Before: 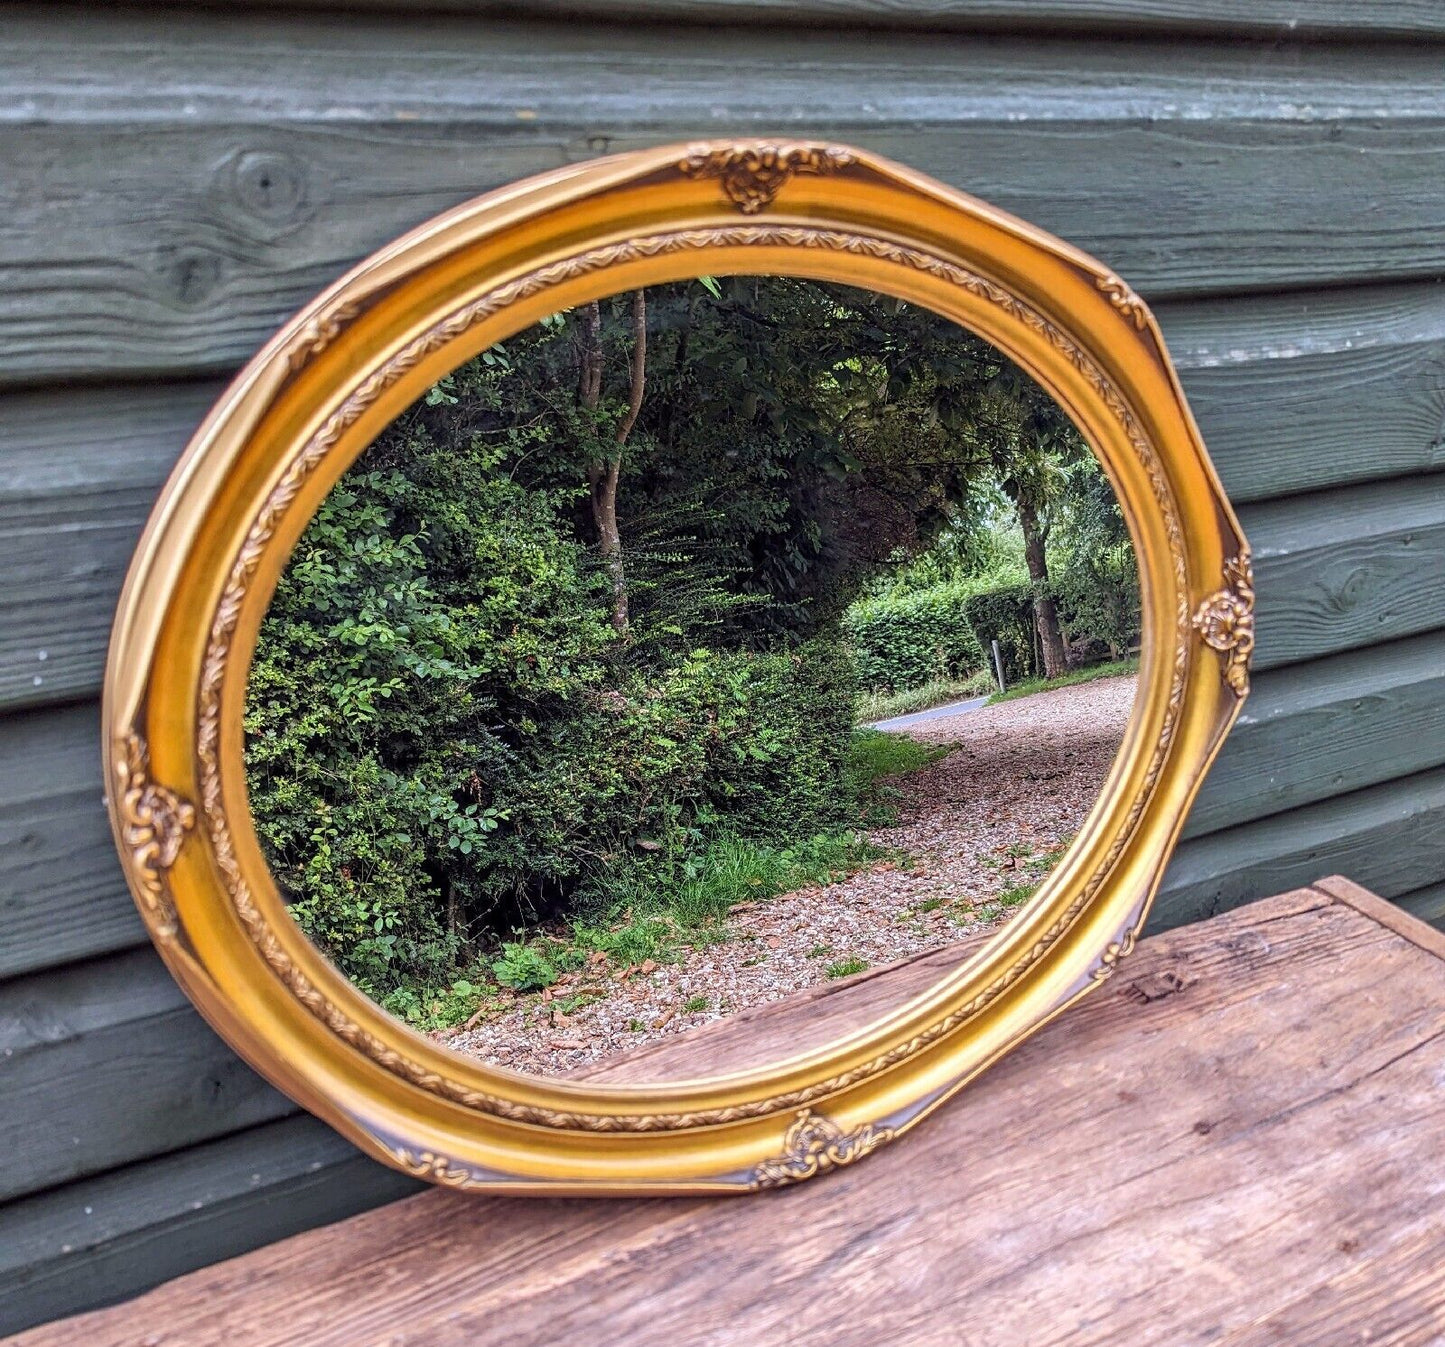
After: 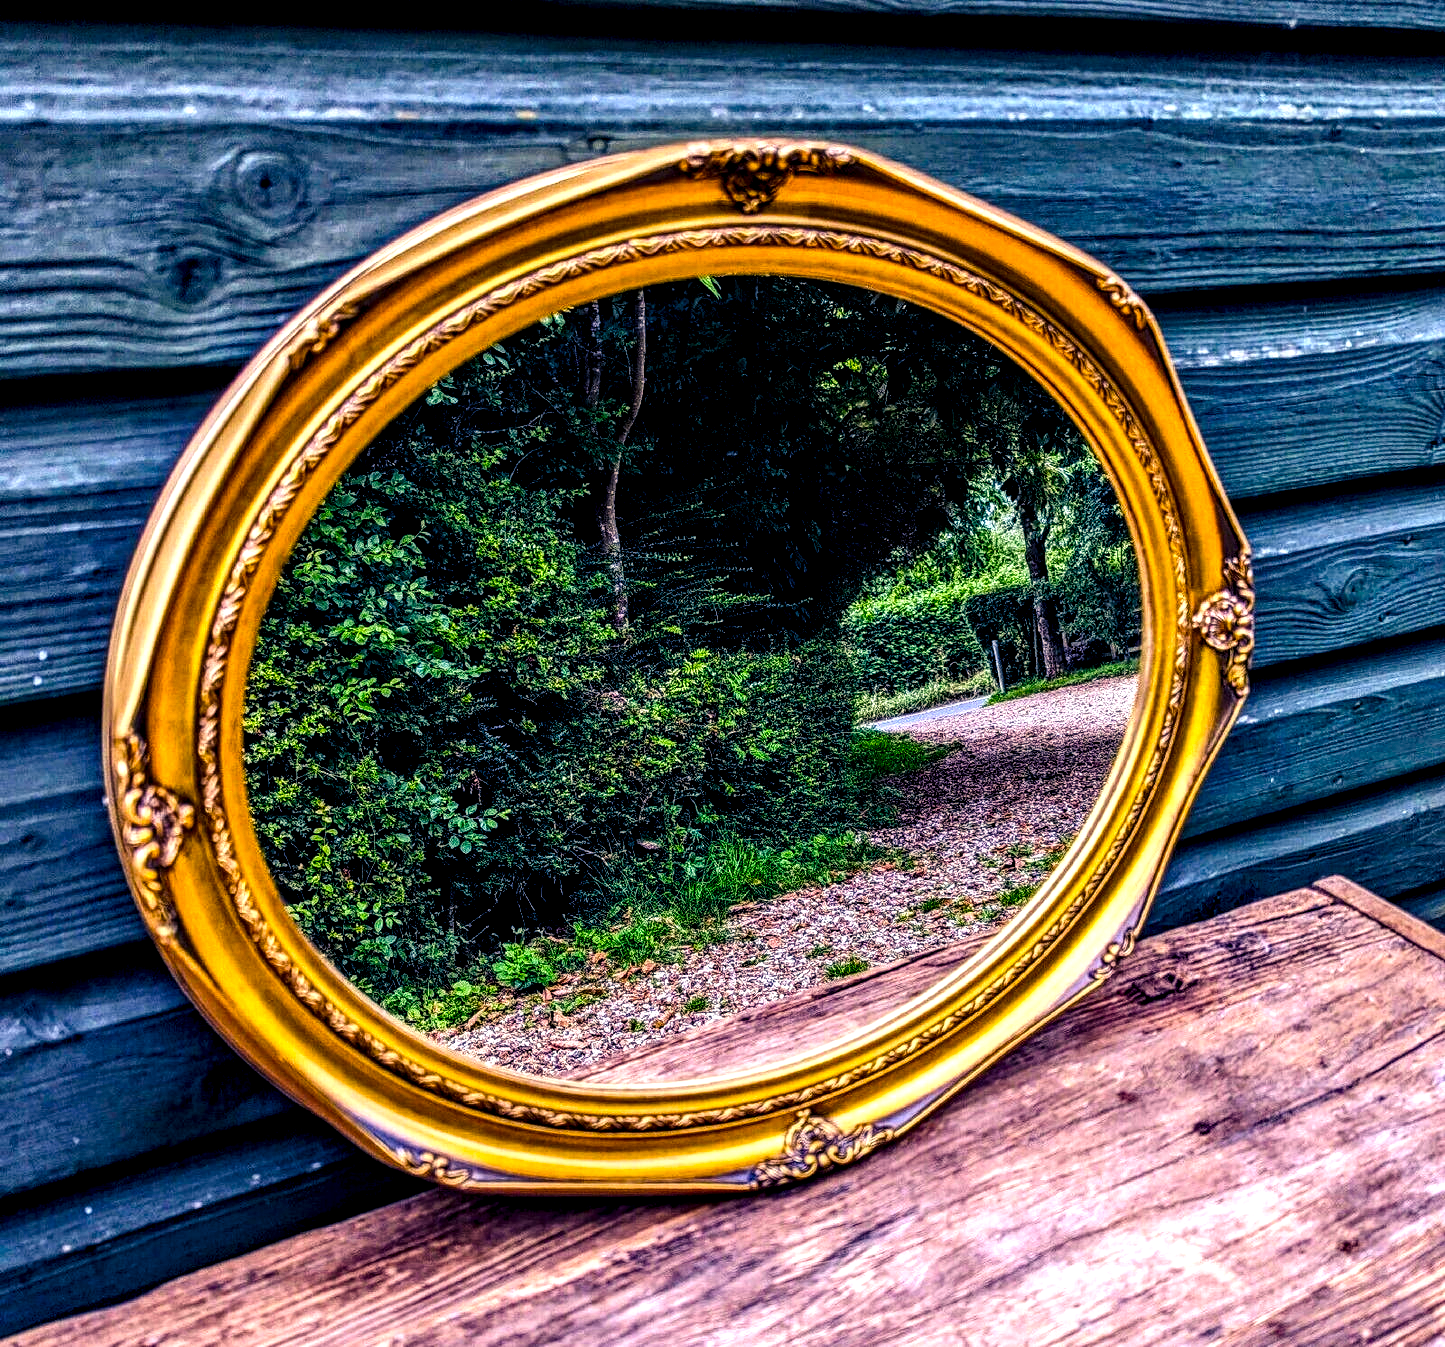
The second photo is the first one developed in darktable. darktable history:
exposure: exposure -0.06 EV, compensate highlight preservation false
contrast brightness saturation: contrast 0.207, brightness -0.101, saturation 0.205
tone equalizer: mask exposure compensation -0.487 EV
local contrast: highlights 11%, shadows 38%, detail 184%, midtone range 0.466
levels: levels [0.062, 0.494, 0.925]
color balance rgb: shadows lift › luminance -40.732%, shadows lift › chroma 14.431%, shadows lift › hue 258.53°, highlights gain › chroma 0.215%, highlights gain › hue 330.64°, shadows fall-off 101.173%, linear chroma grading › global chroma 16.127%, perceptual saturation grading › global saturation 34.87%, perceptual saturation grading › highlights -29.793%, perceptual saturation grading › shadows 34.96%, mask middle-gray fulcrum 22.907%, global vibrance 20%
